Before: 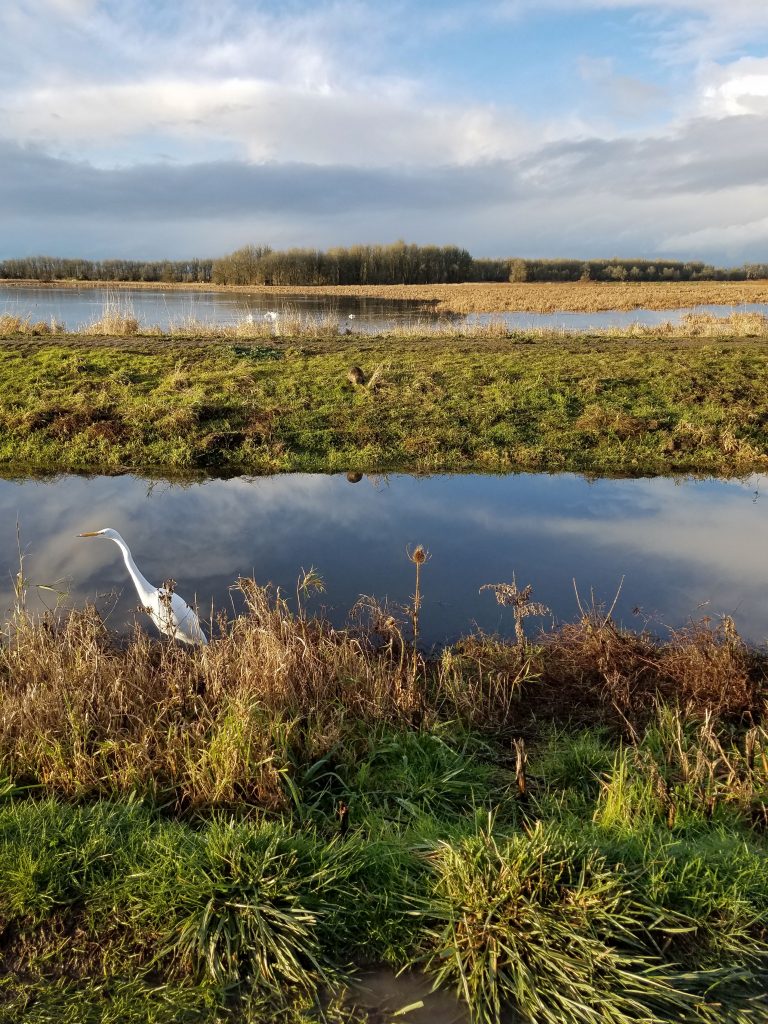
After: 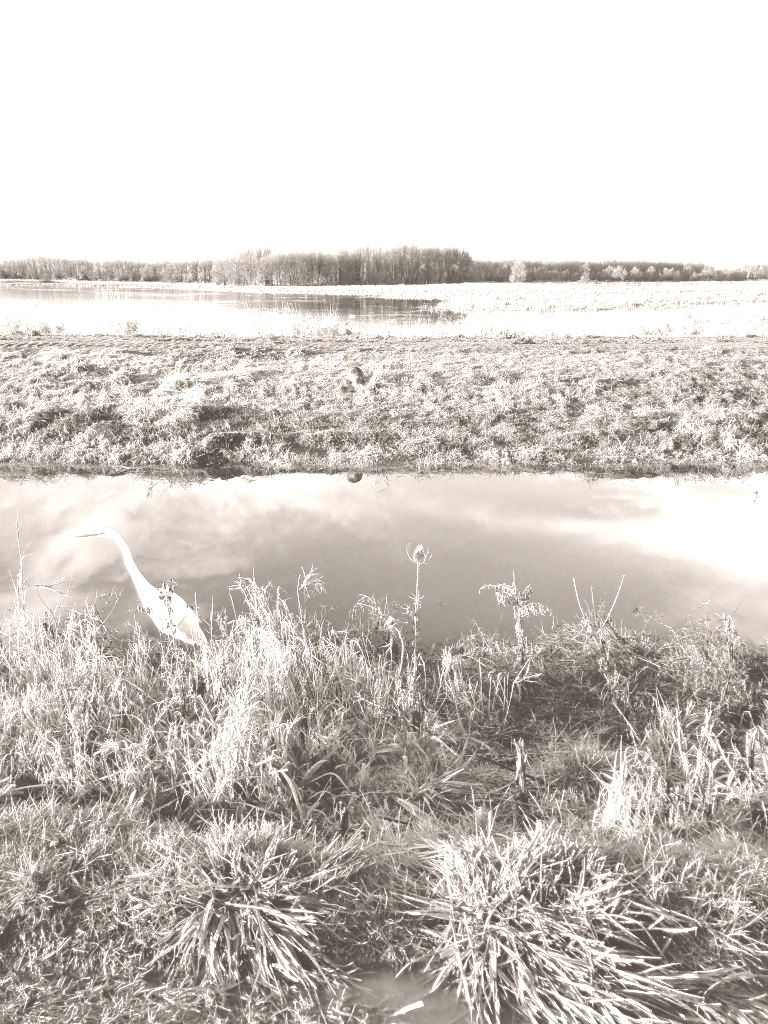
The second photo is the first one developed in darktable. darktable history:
colorize: hue 34.49°, saturation 35.33%, source mix 100%, lightness 55%, version 1
base curve: curves: ch0 [(0, 0) (0.088, 0.125) (0.176, 0.251) (0.354, 0.501) (0.613, 0.749) (1, 0.877)], preserve colors none
